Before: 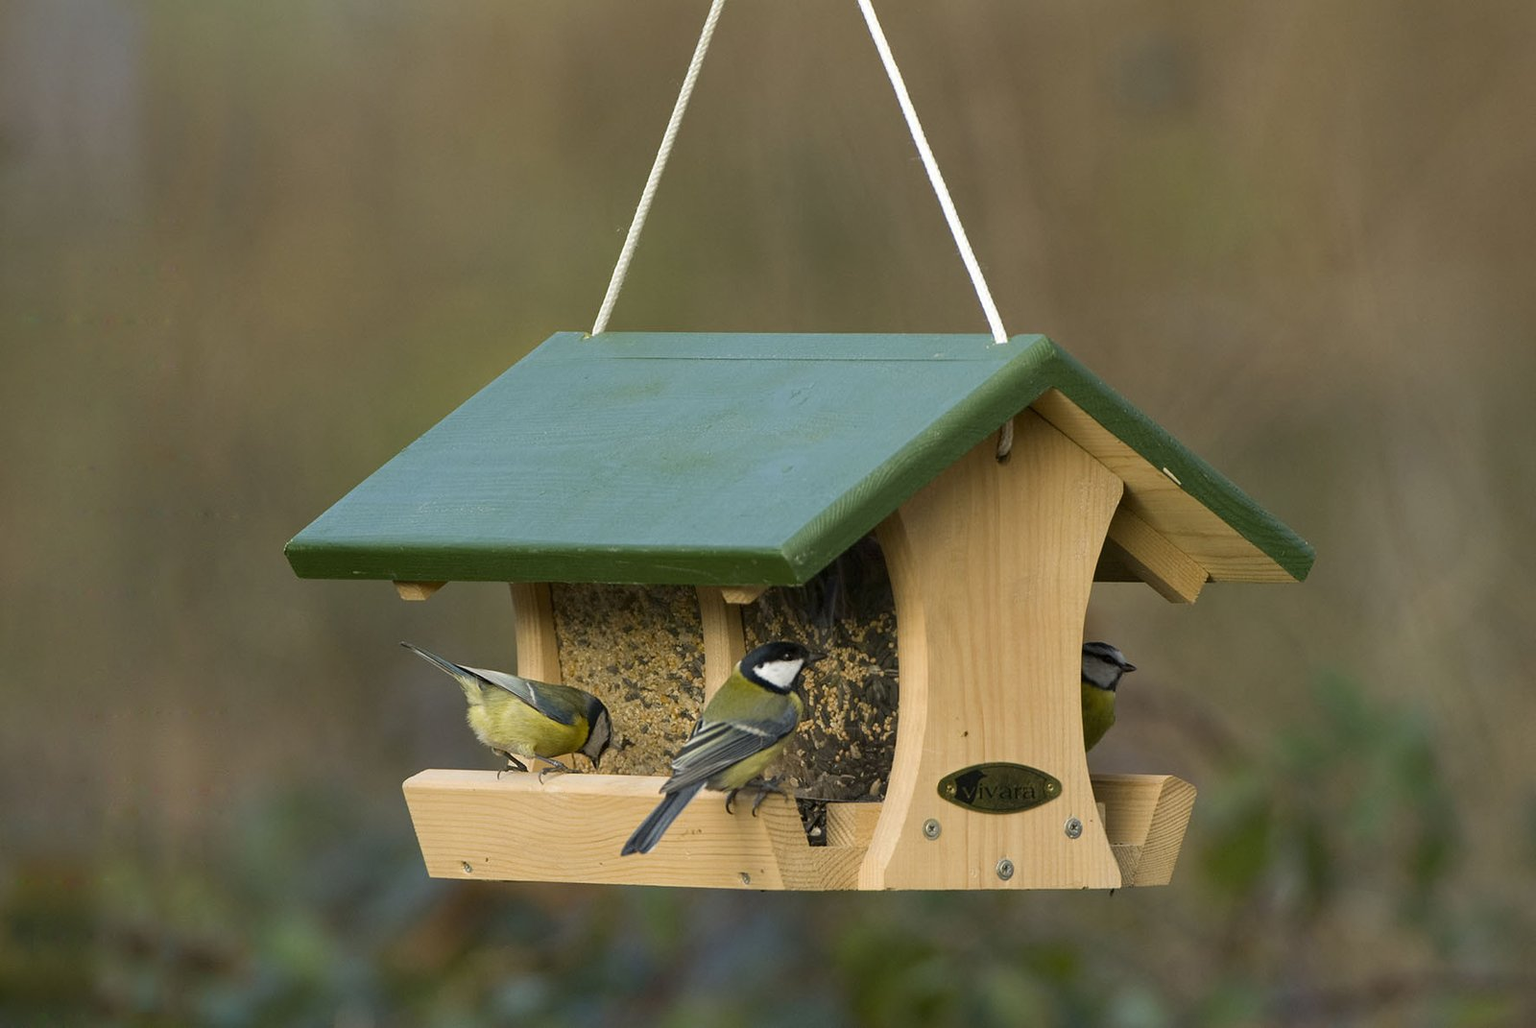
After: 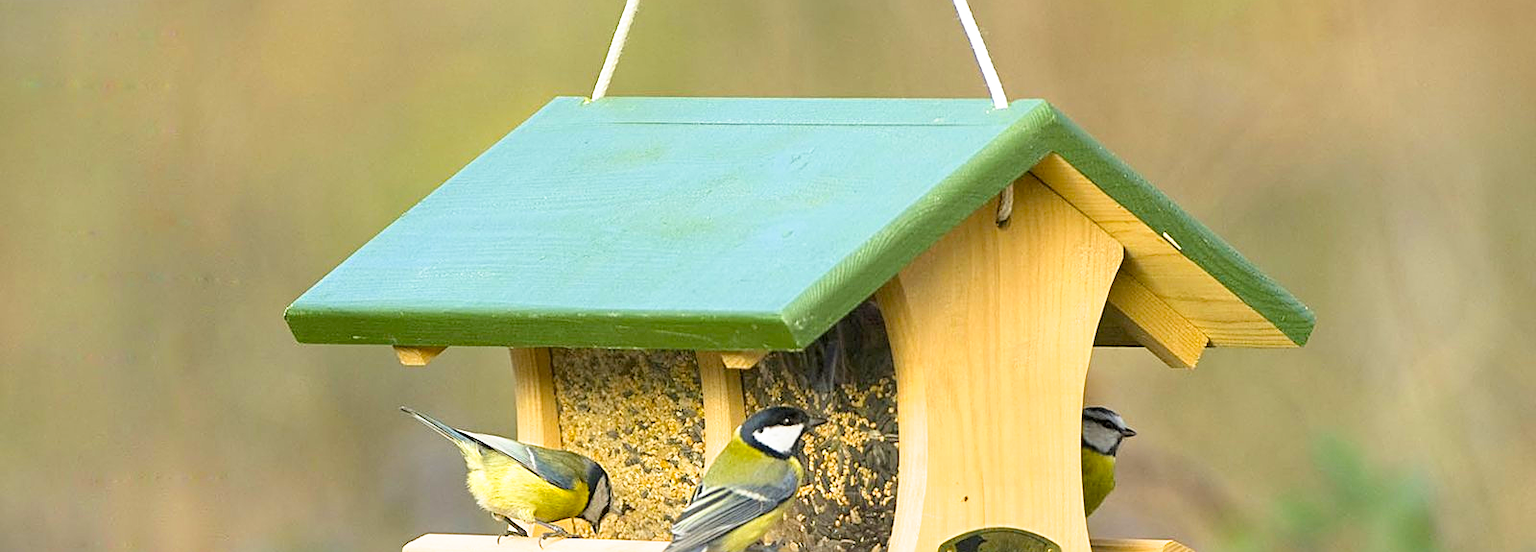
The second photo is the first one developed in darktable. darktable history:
exposure: black level correction 0, exposure 1.742 EV, compensate highlight preservation false
crop and rotate: top 22.889%, bottom 23.367%
sharpen: on, module defaults
filmic rgb: black relative exposure -16 EV, white relative exposure 4 EV, target black luminance 0%, hardness 7.58, latitude 72.13%, contrast 0.9, highlights saturation mix 11.17%, shadows ↔ highlights balance -0.371%, preserve chrominance RGB euclidean norm, color science v5 (2021), contrast in shadows safe, contrast in highlights safe
